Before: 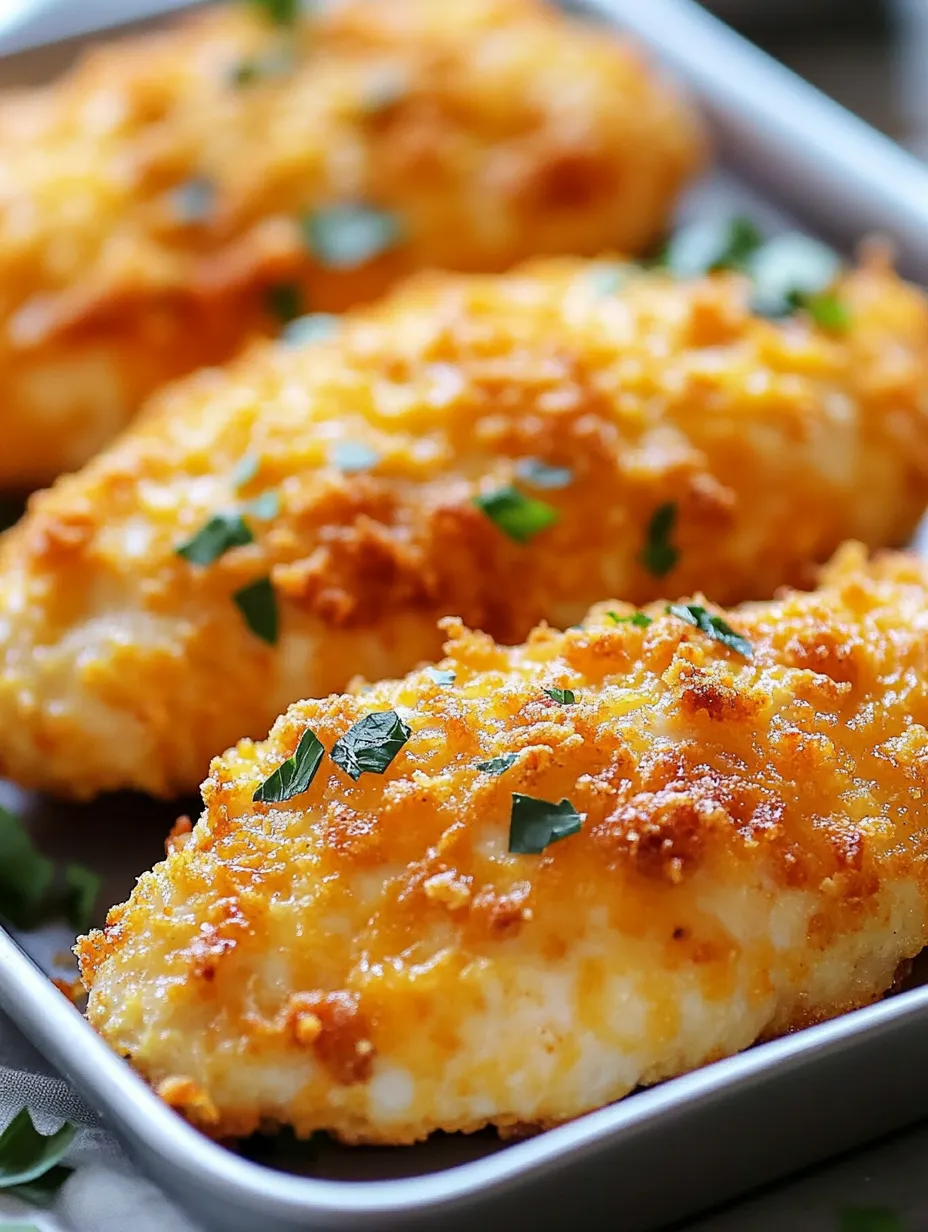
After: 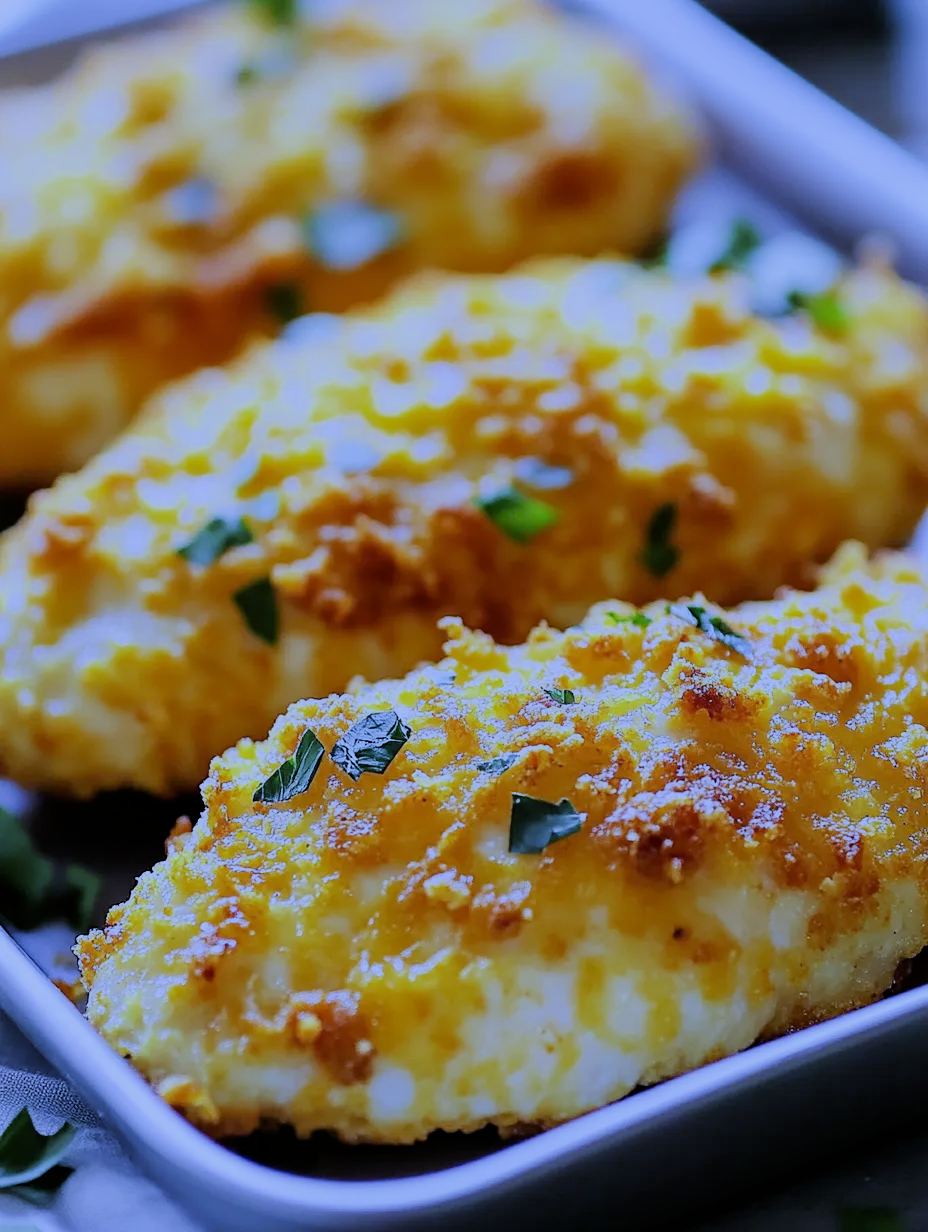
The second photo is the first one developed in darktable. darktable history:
filmic rgb: black relative exposure -7.32 EV, white relative exposure 5.09 EV, hardness 3.2
white balance: red 0.766, blue 1.537
